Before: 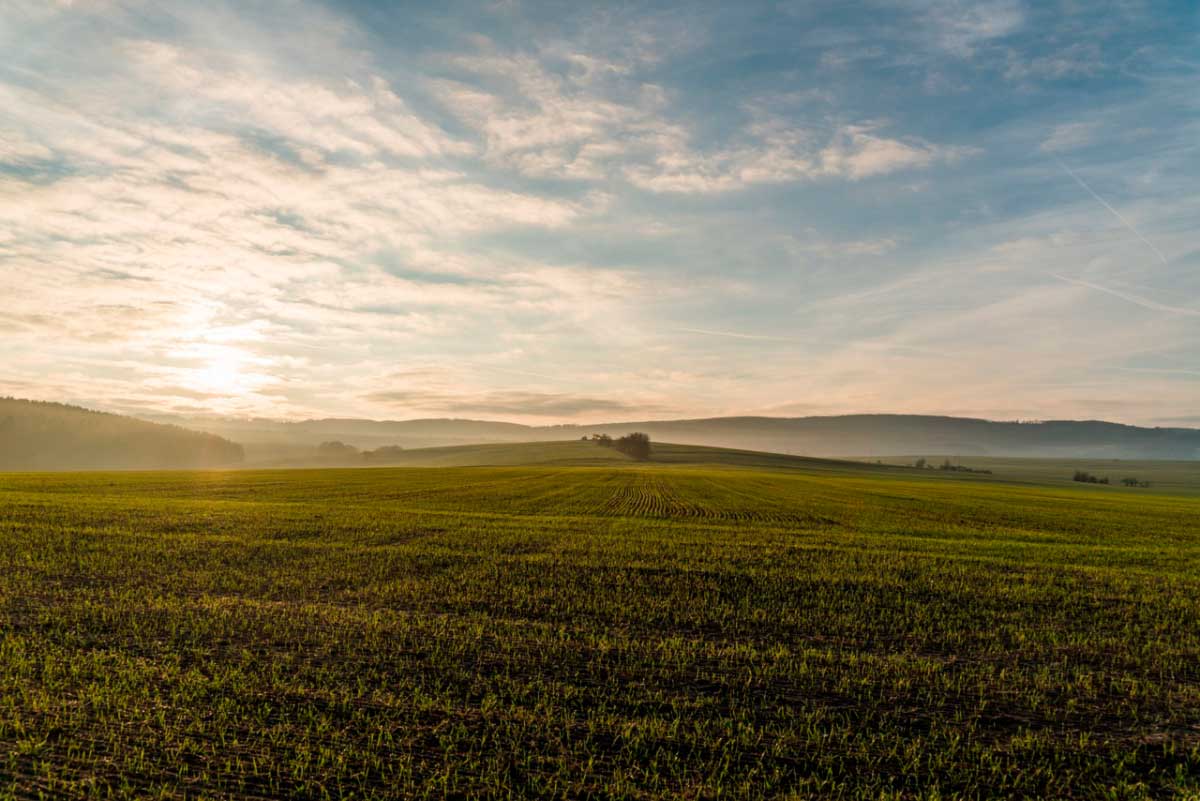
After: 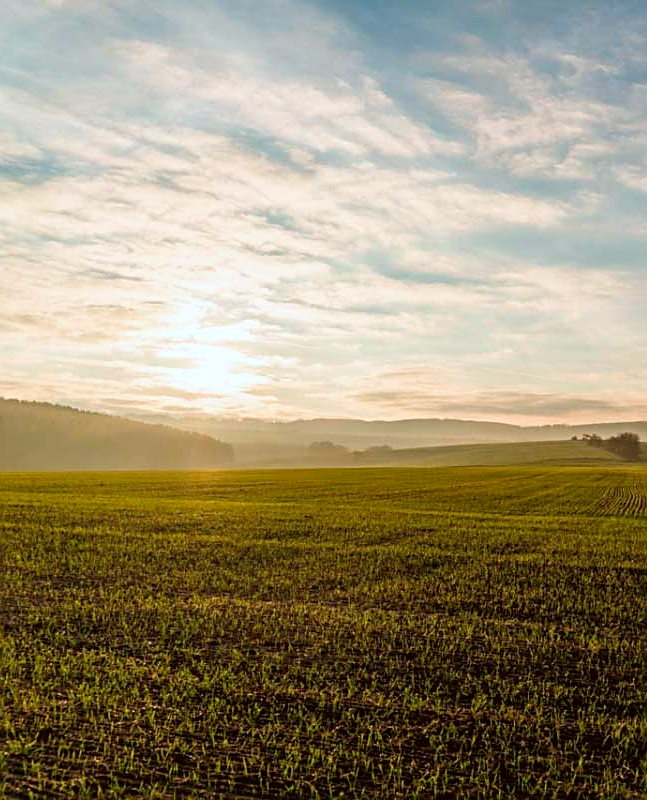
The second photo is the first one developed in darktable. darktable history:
crop: left 0.856%, right 45.199%, bottom 0.085%
color correction: highlights a* -3.39, highlights b* -6.71, shadows a* 3.14, shadows b* 5.75
sharpen: on, module defaults
contrast brightness saturation: contrast 0.029, brightness 0.066, saturation 0.134
